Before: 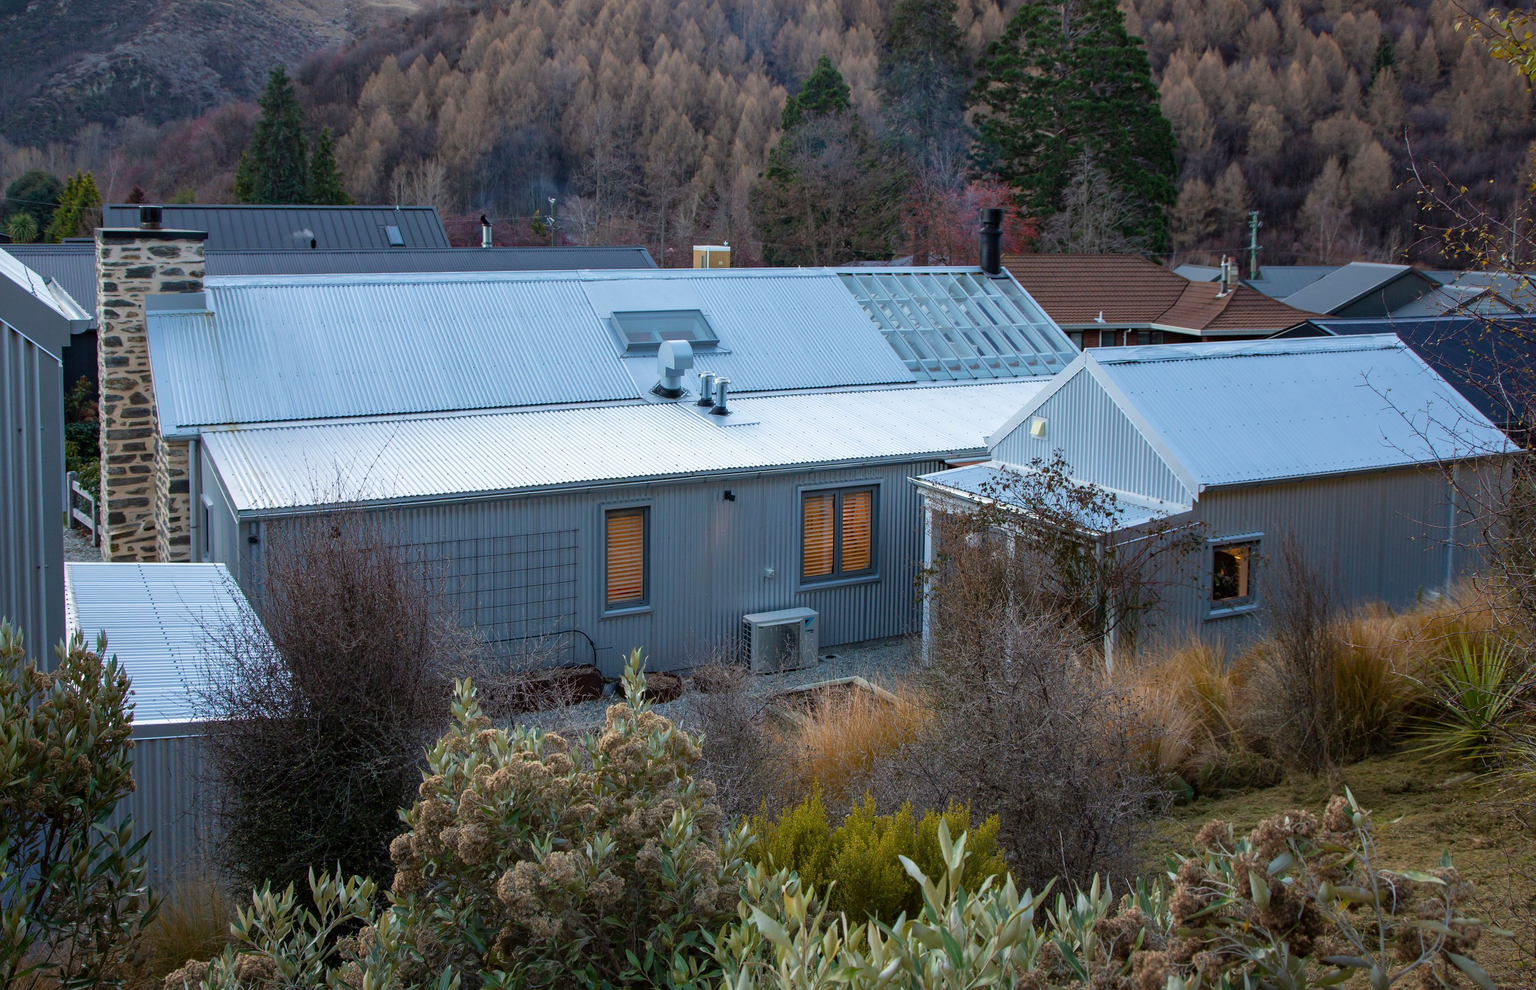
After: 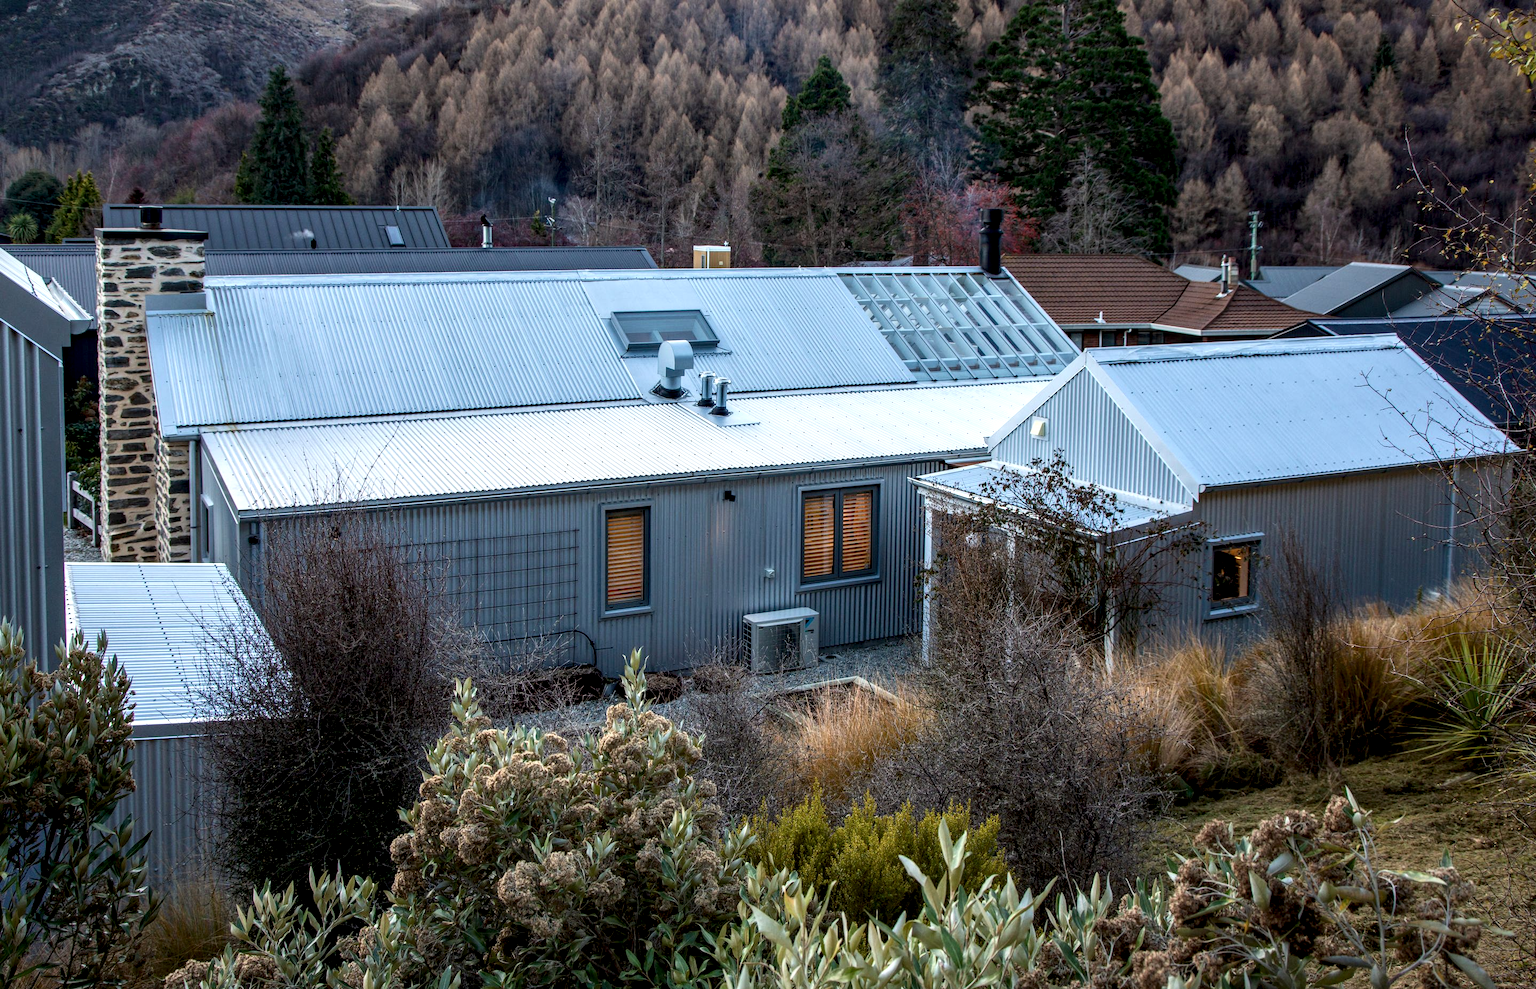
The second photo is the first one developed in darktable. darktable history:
local contrast: detail 160%
contrast brightness saturation: contrast 0.142
